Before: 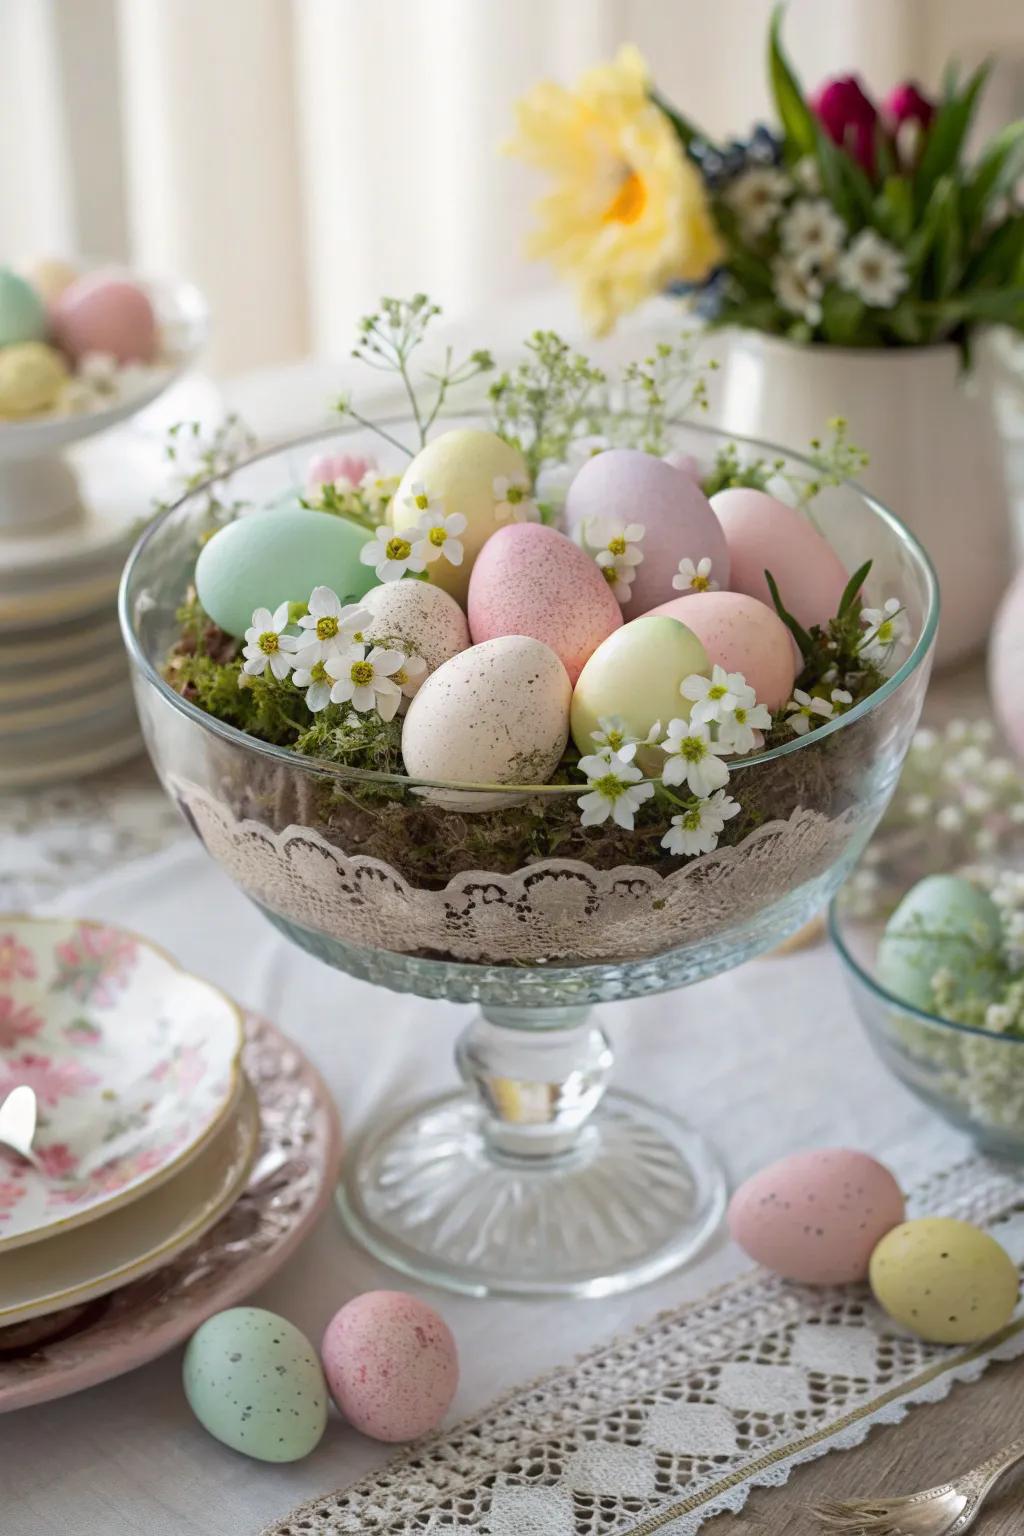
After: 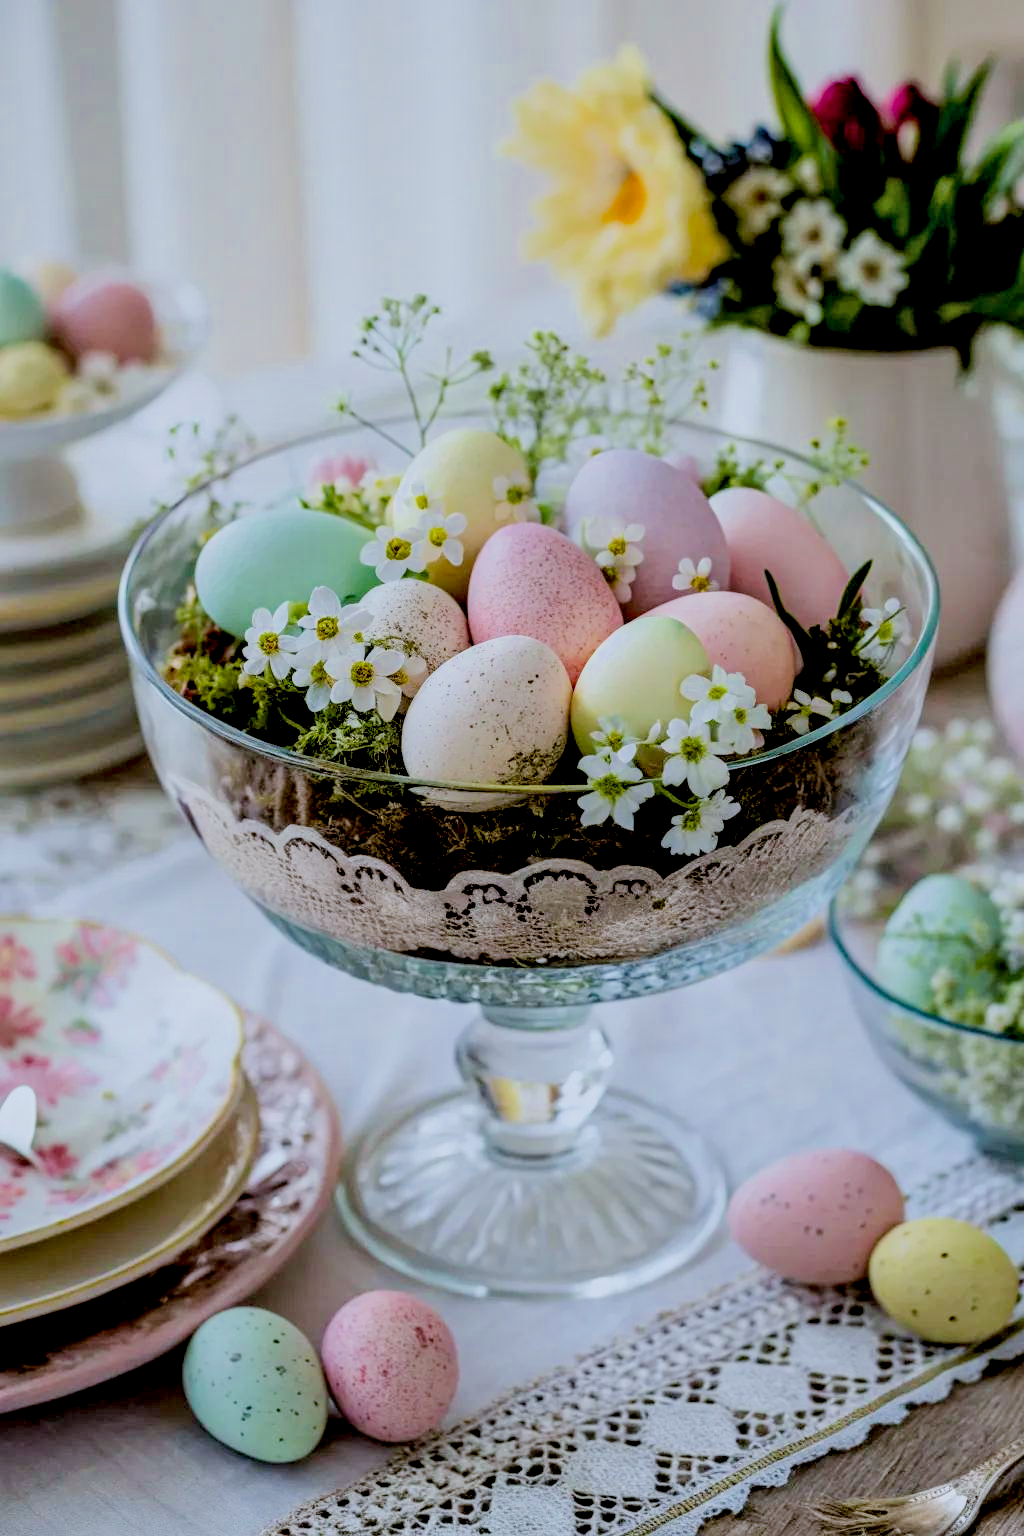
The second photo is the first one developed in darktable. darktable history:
exposure: black level correction 0.04, exposure 0.499 EV, compensate highlight preservation false
color calibration: gray › normalize channels true, illuminant as shot in camera, x 0.369, y 0.376, temperature 4326.94 K, gamut compression 0.018
tone equalizer: on, module defaults
filmic rgb: black relative exposure -6.07 EV, white relative exposure 6.97 EV, hardness 2.26
local contrast: highlights 61%, detail 143%, midtone range 0.423
velvia: on, module defaults
shadows and highlights: radius 267.57, soften with gaussian
